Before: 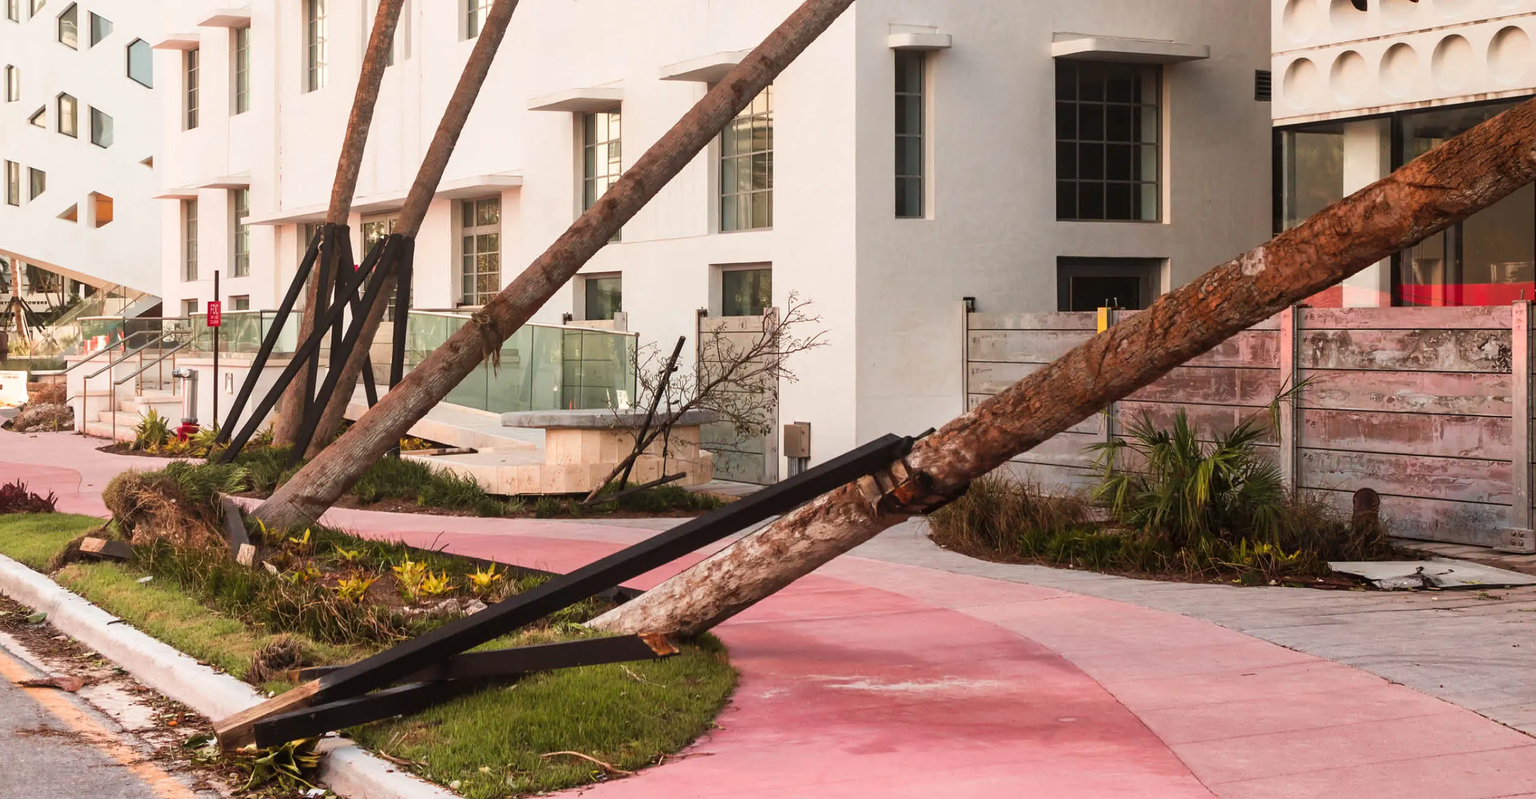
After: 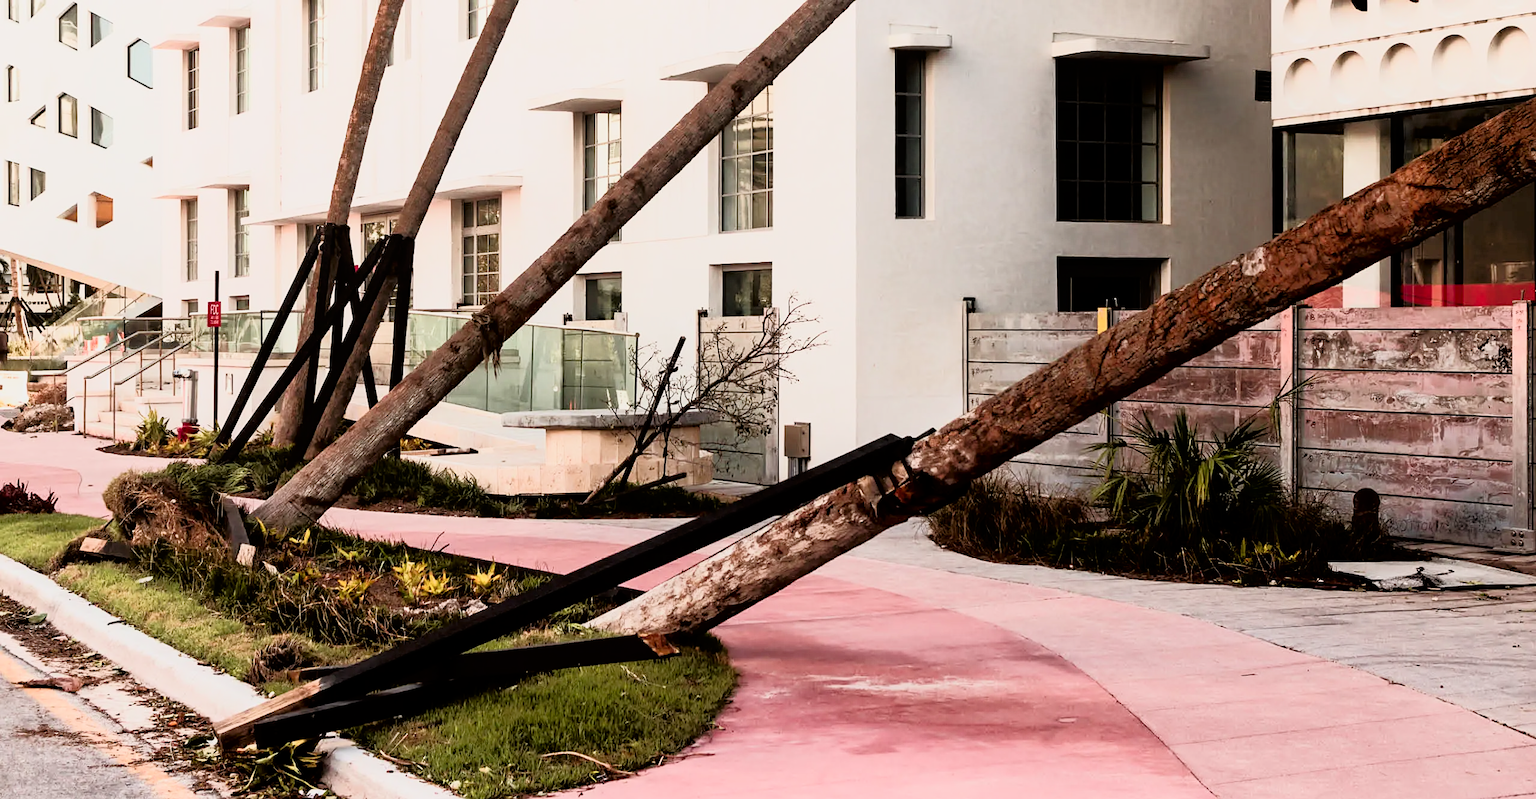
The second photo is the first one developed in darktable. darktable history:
shadows and highlights: shadows 1.35, highlights 41.96
sharpen: amount 0.212
filmic rgb: black relative exposure -7.65 EV, white relative exposure 4.56 EV, threshold 6 EV, hardness 3.61, iterations of high-quality reconstruction 0, enable highlight reconstruction true
tone equalizer: -8 EV -1.85 EV, -7 EV -1.14 EV, -6 EV -1.62 EV, edges refinement/feathering 500, mask exposure compensation -1.57 EV, preserve details no
contrast brightness saturation: contrast 0.296
